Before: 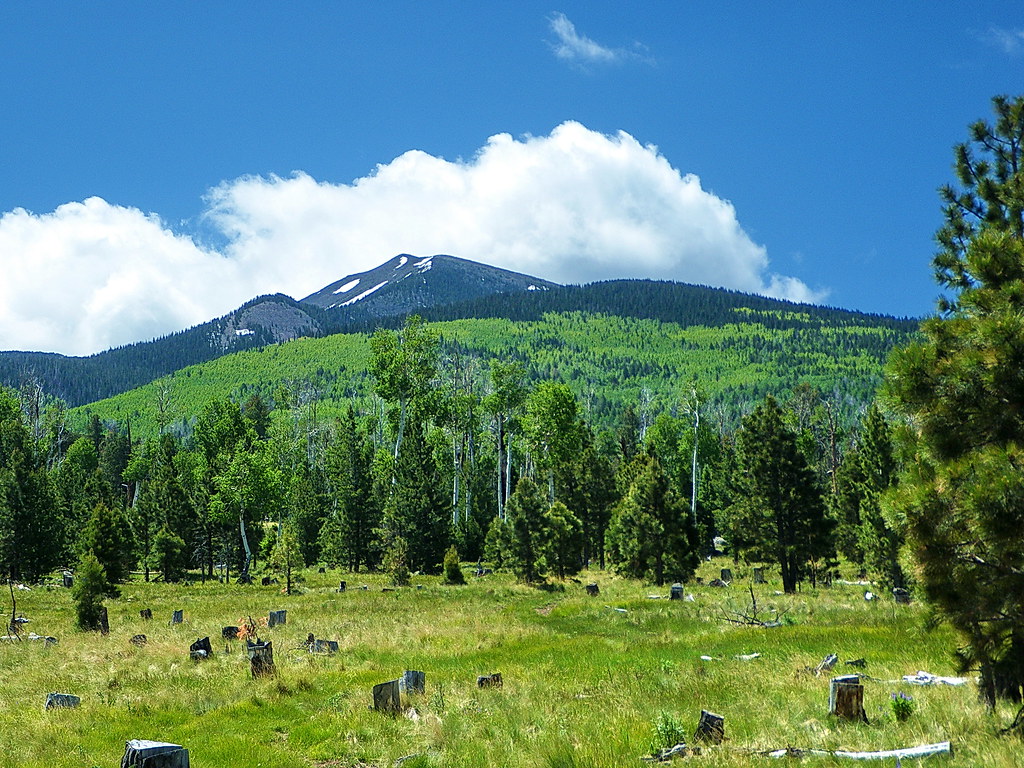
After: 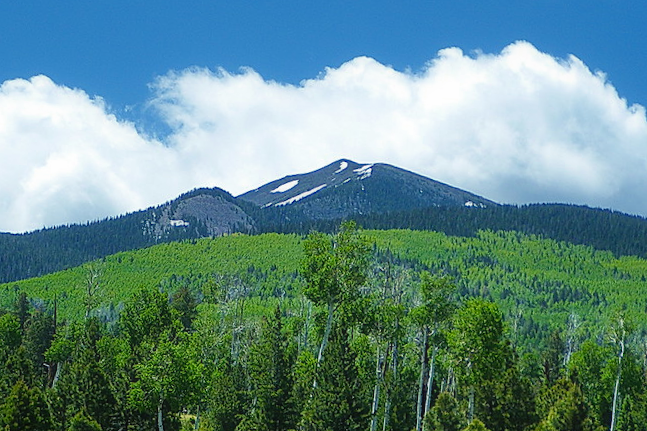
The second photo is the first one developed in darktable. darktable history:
crop and rotate: angle -4.99°, left 2.122%, top 6.945%, right 27.566%, bottom 30.519%
contrast equalizer: y [[0.5, 0.486, 0.447, 0.446, 0.489, 0.5], [0.5 ×6], [0.5 ×6], [0 ×6], [0 ×6]]
color zones: curves: ch0 [(0, 0.444) (0.143, 0.442) (0.286, 0.441) (0.429, 0.441) (0.571, 0.441) (0.714, 0.441) (0.857, 0.442) (1, 0.444)]
